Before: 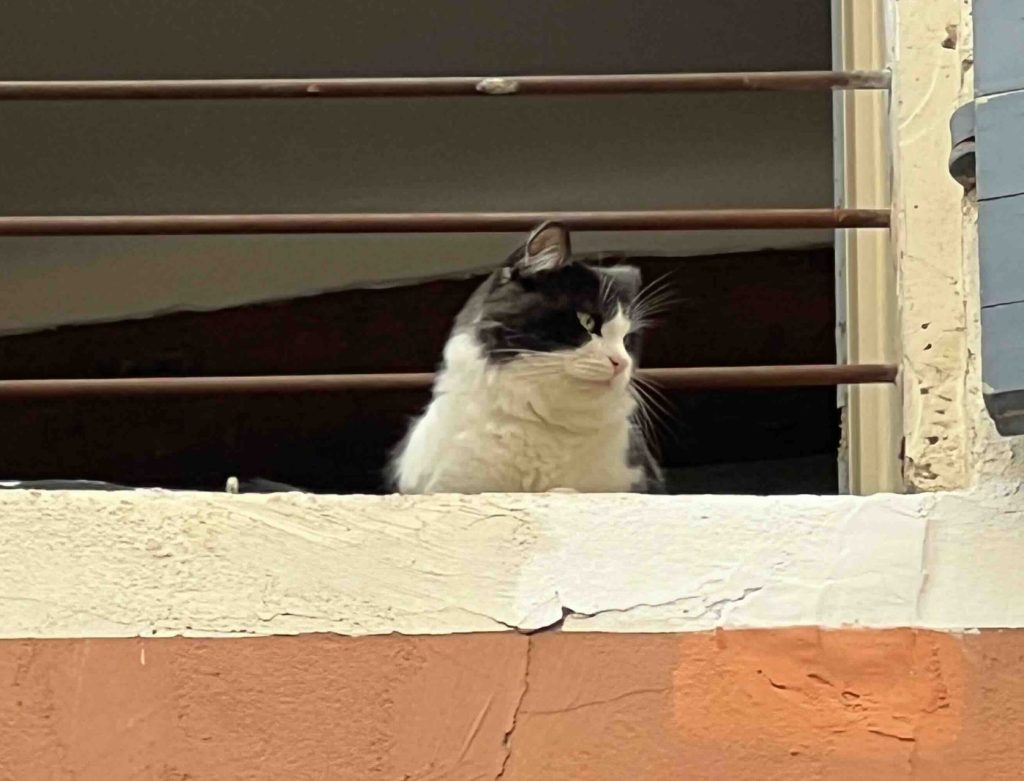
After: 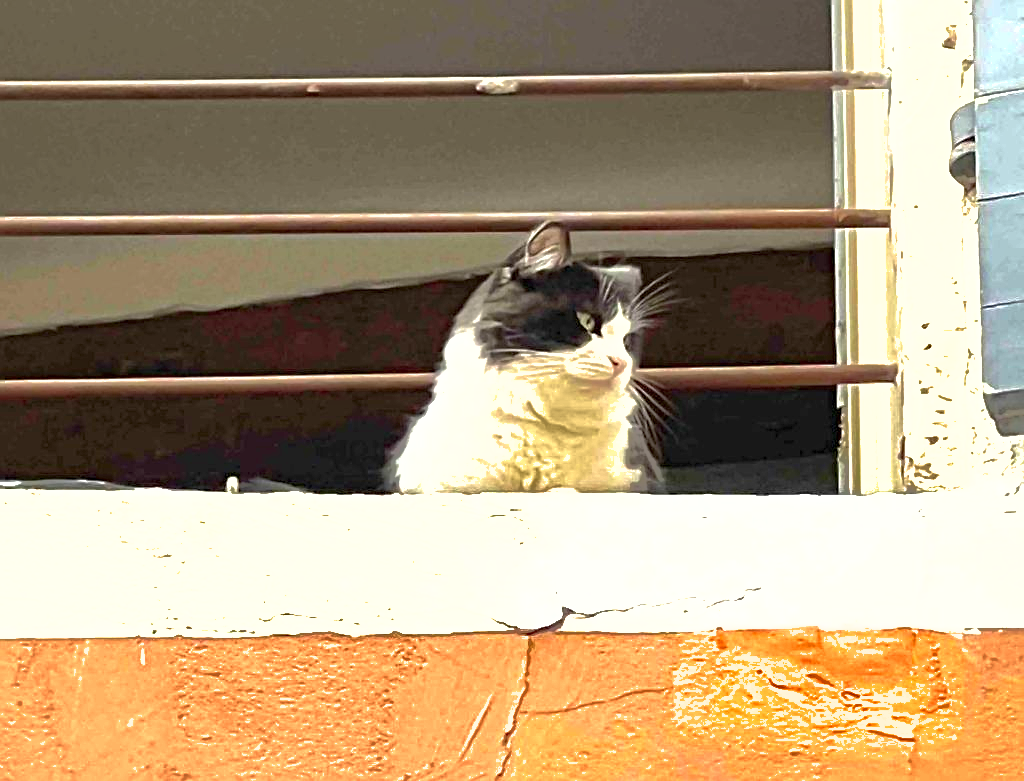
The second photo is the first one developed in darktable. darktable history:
sharpen: on, module defaults
exposure: black level correction 0, exposure 1.4 EV, compensate highlight preservation false
shadows and highlights: highlights -60
